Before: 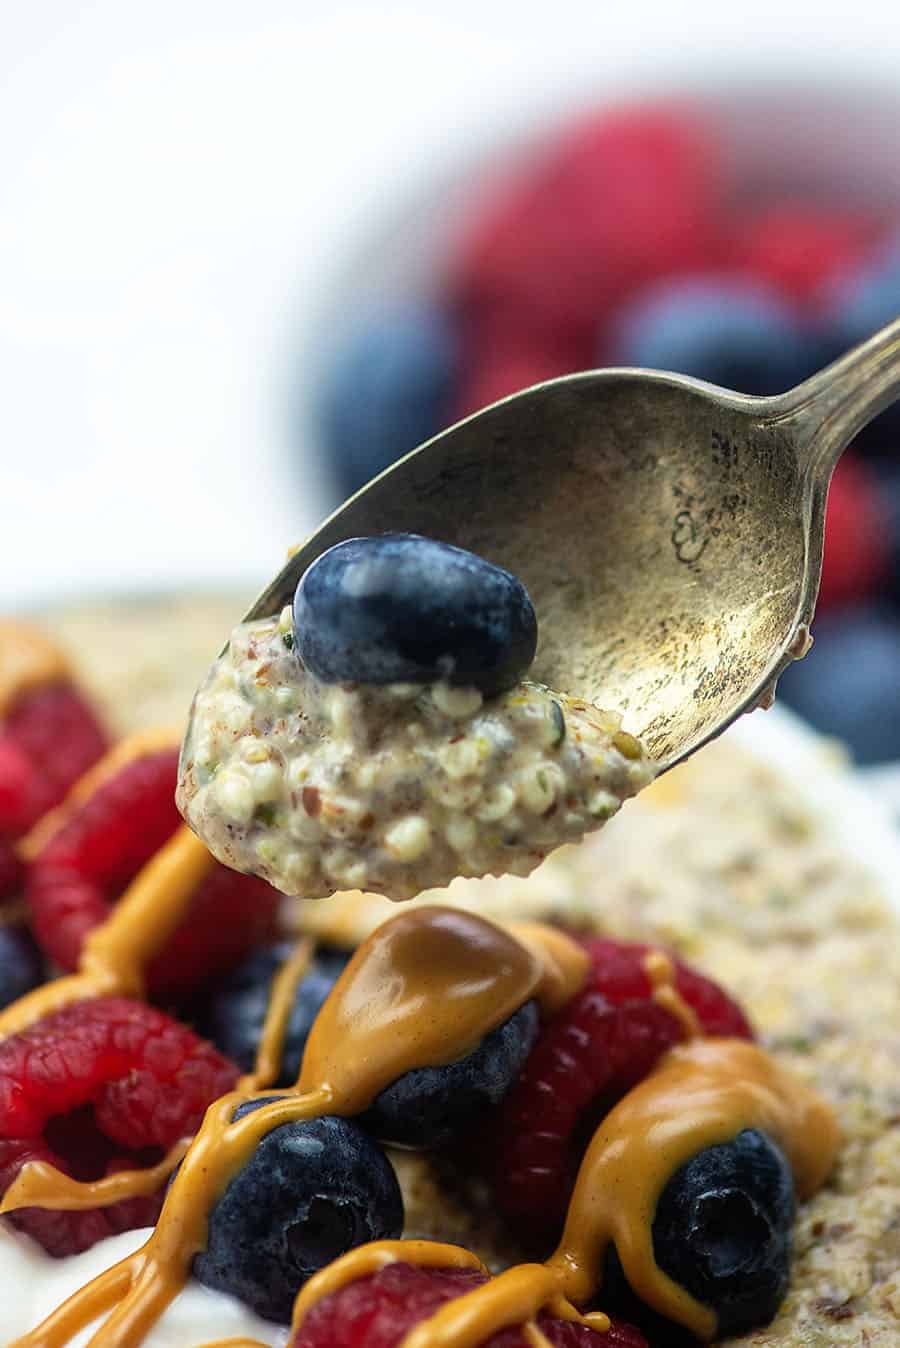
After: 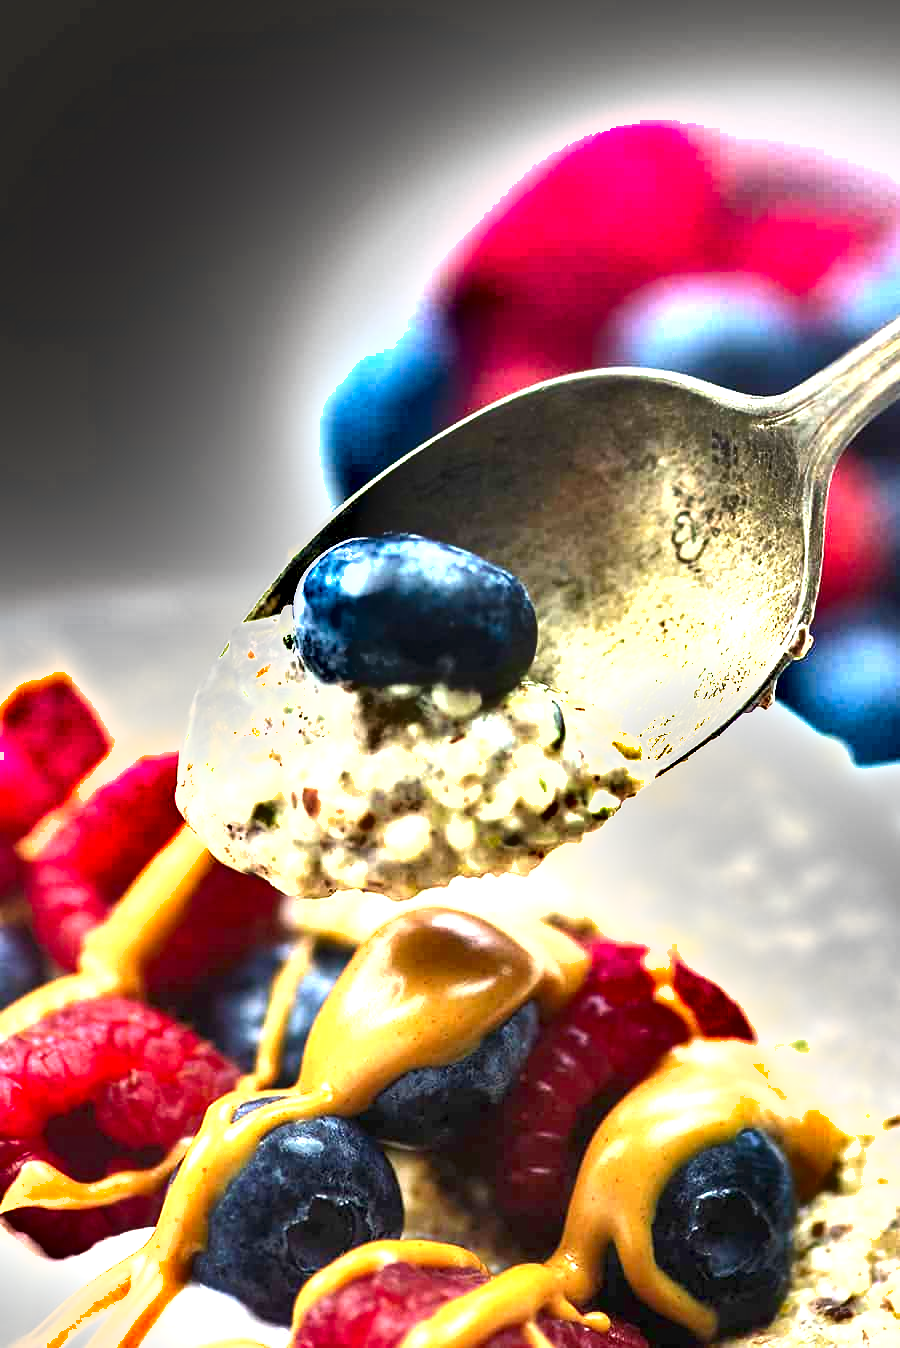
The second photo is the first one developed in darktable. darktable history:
shadows and highlights: radius 136.13, soften with gaussian
exposure: black level correction 0, exposure 1.997 EV, compensate highlight preservation false
